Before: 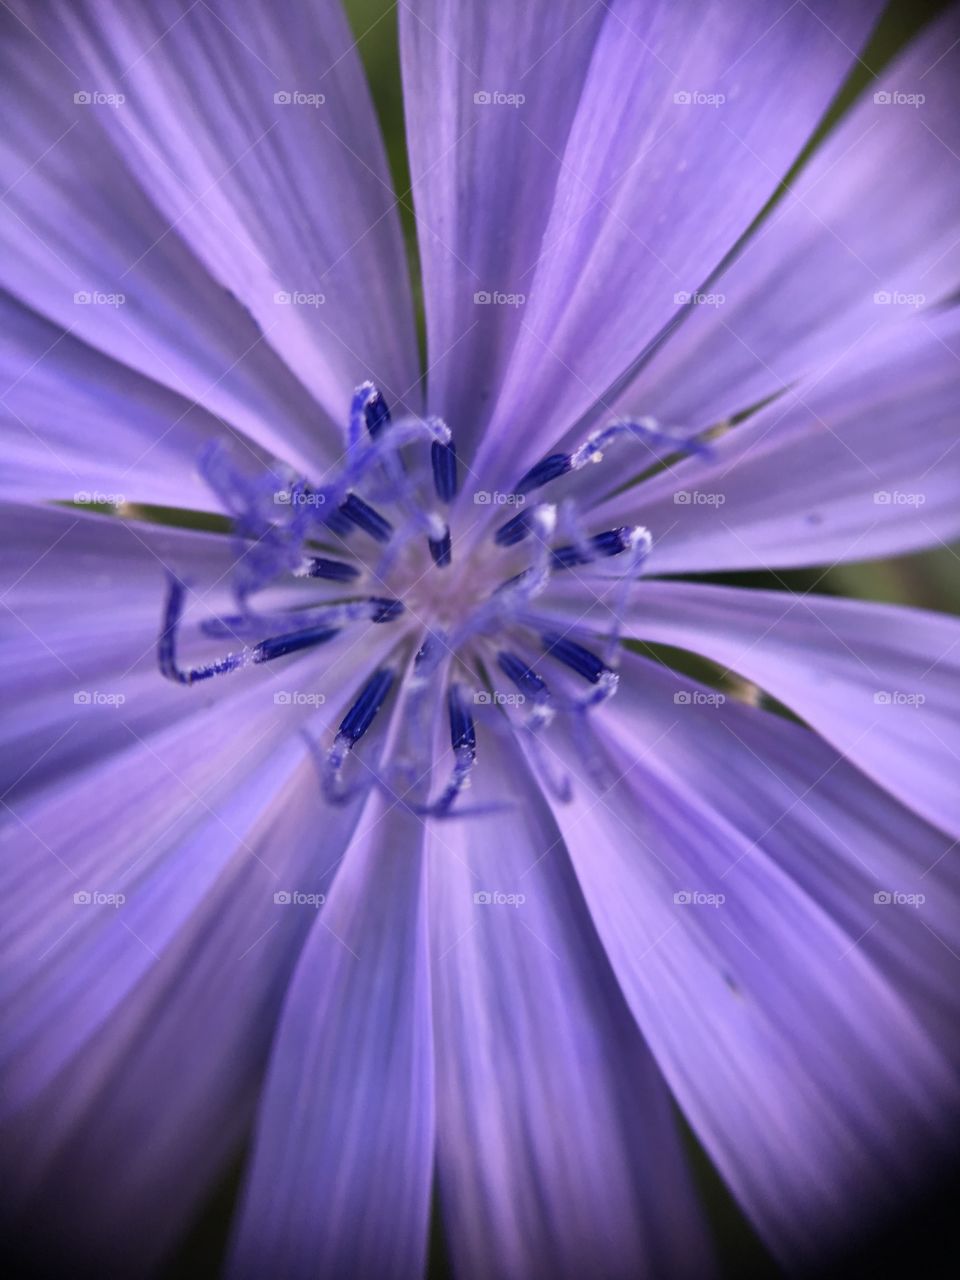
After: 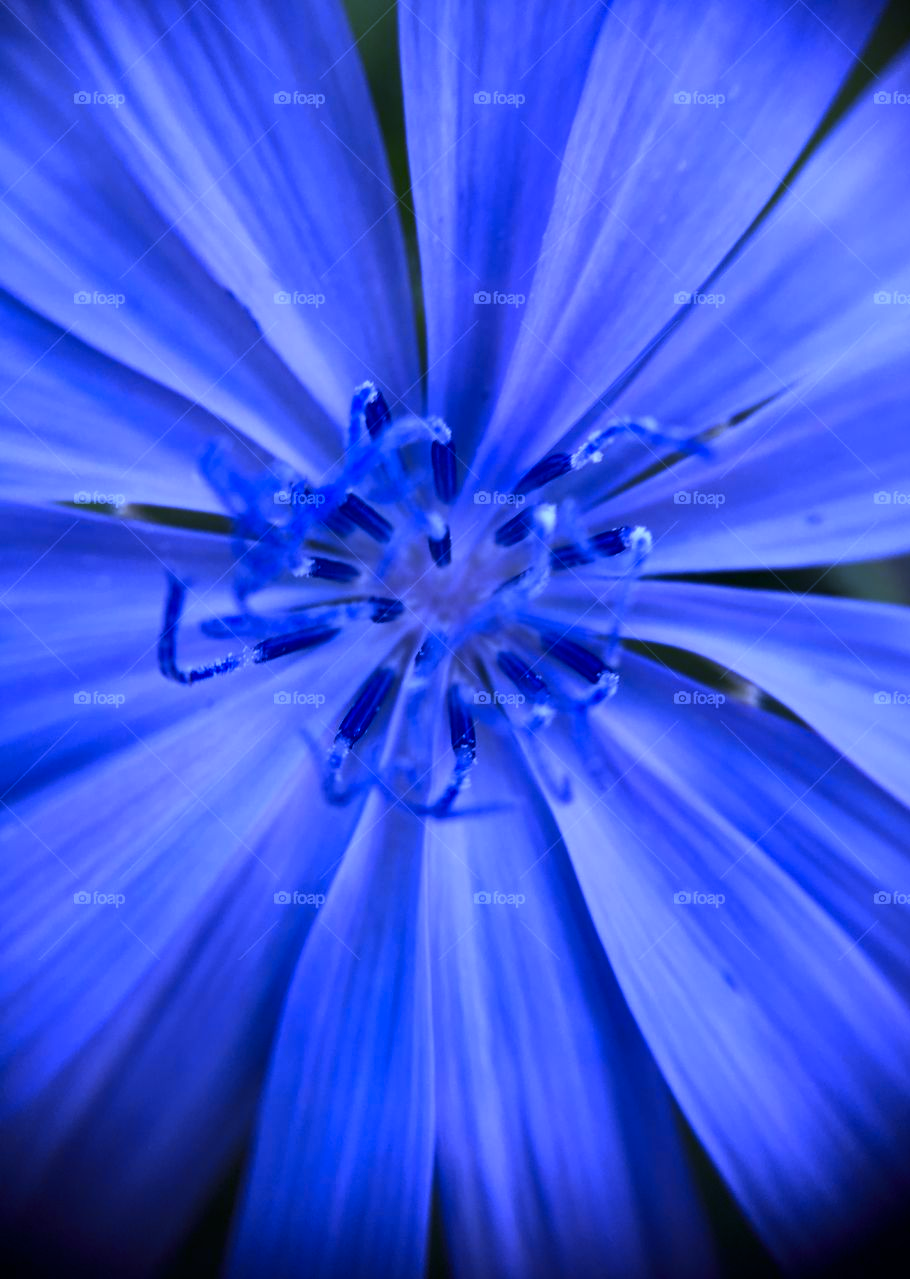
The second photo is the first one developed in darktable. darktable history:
white balance: red 0.766, blue 1.537
contrast brightness saturation: contrast 0.07, brightness -0.13, saturation 0.06
crop and rotate: right 5.167%
